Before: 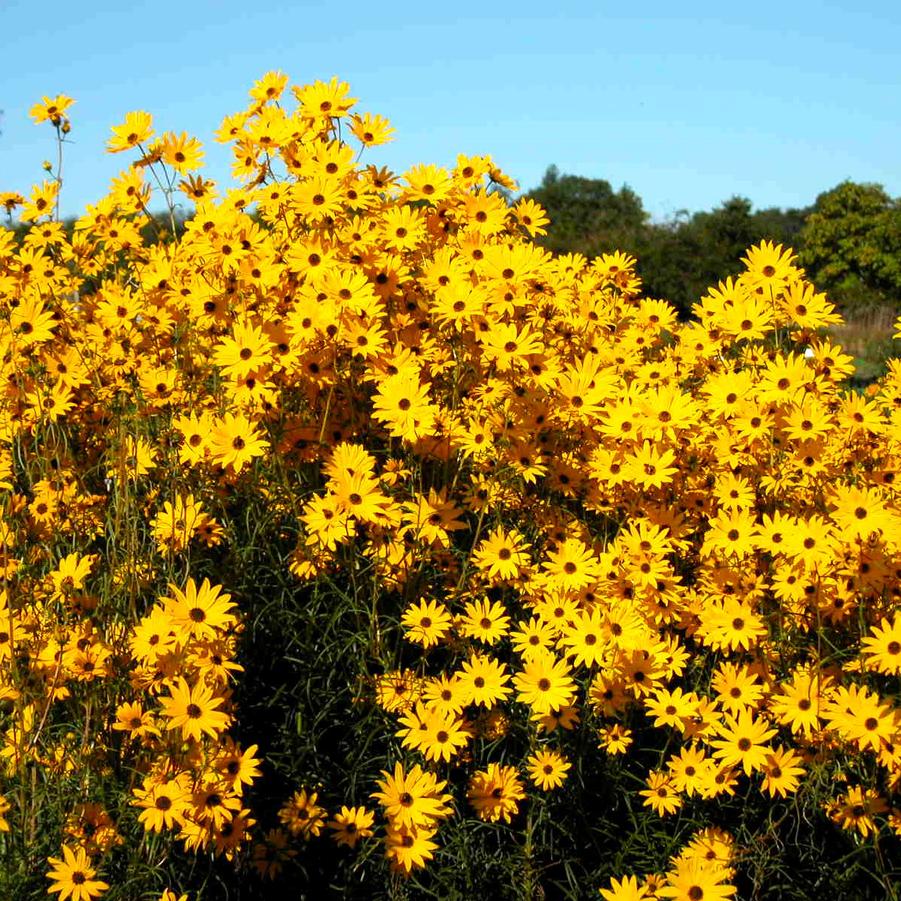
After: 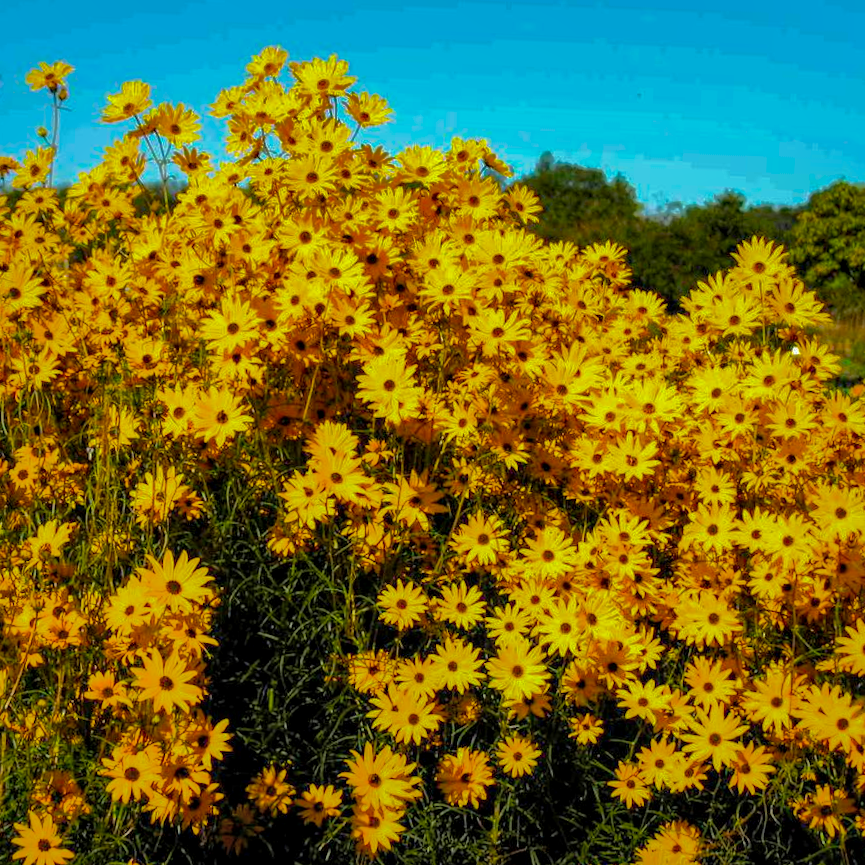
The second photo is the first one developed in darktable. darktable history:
color balance rgb: linear chroma grading › global chroma 15%, perceptual saturation grading › global saturation 30%
local contrast: on, module defaults
shadows and highlights: shadows 38.43, highlights -74.54
color correction: highlights a* -4.73, highlights b* 5.06, saturation 0.97
crop and rotate: angle -2.38°
